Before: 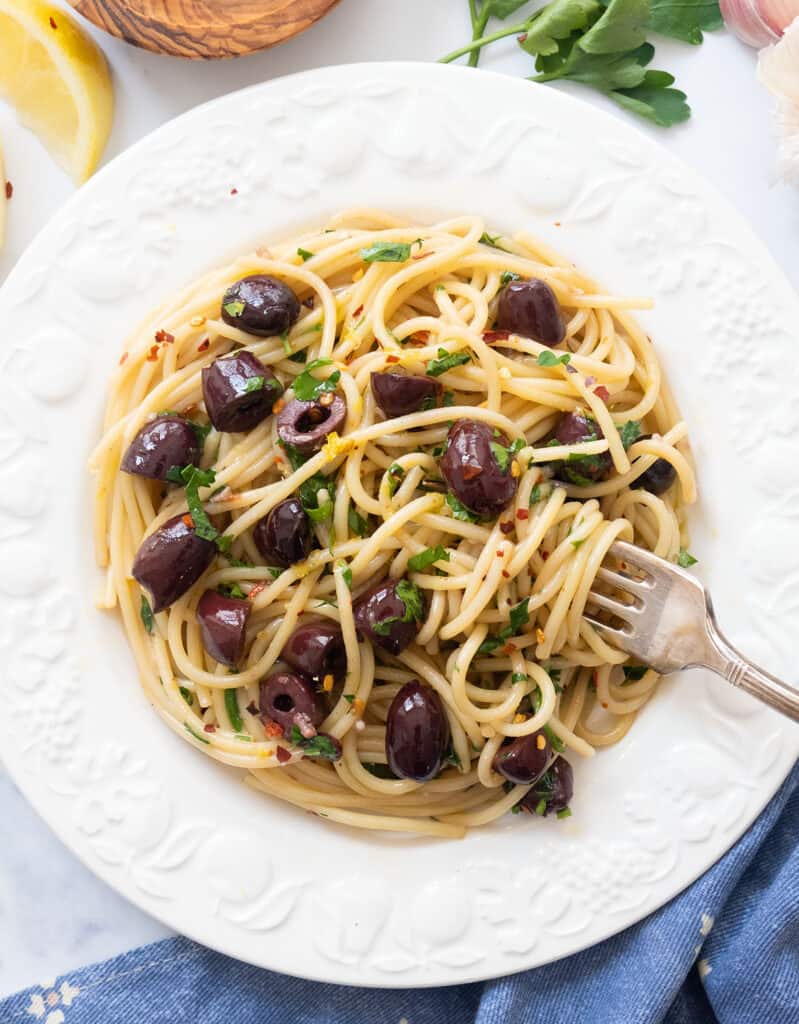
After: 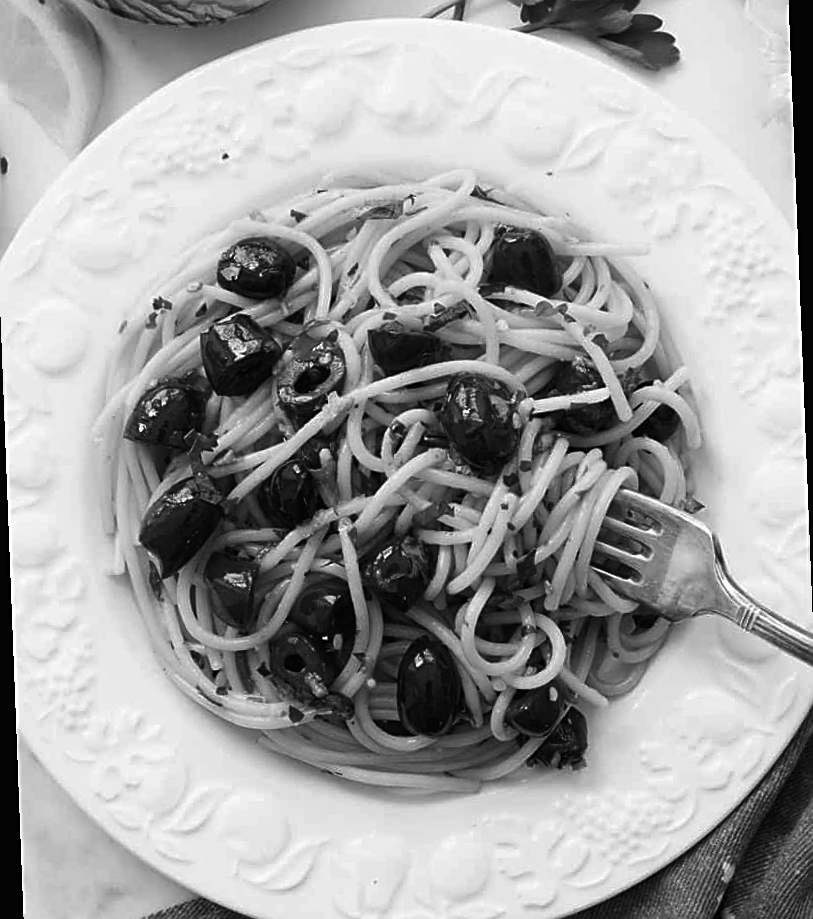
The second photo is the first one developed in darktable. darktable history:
levels: levels [0, 0.618, 1]
crop: left 1.507%, top 6.147%, right 1.379%, bottom 6.637%
monochrome: a 14.95, b -89.96
rotate and perspective: rotation -2.22°, lens shift (horizontal) -0.022, automatic cropping off
haze removal: compatibility mode true, adaptive false
exposure: black level correction -0.008, exposure 0.067 EV, compensate highlight preservation false
sharpen: on, module defaults
